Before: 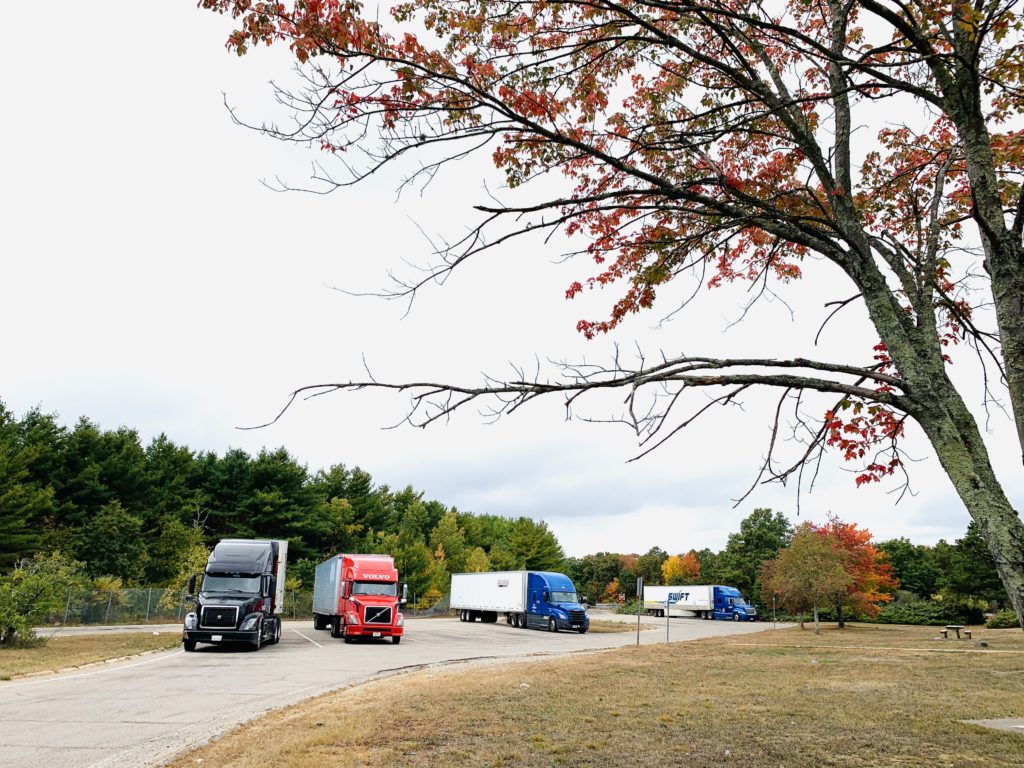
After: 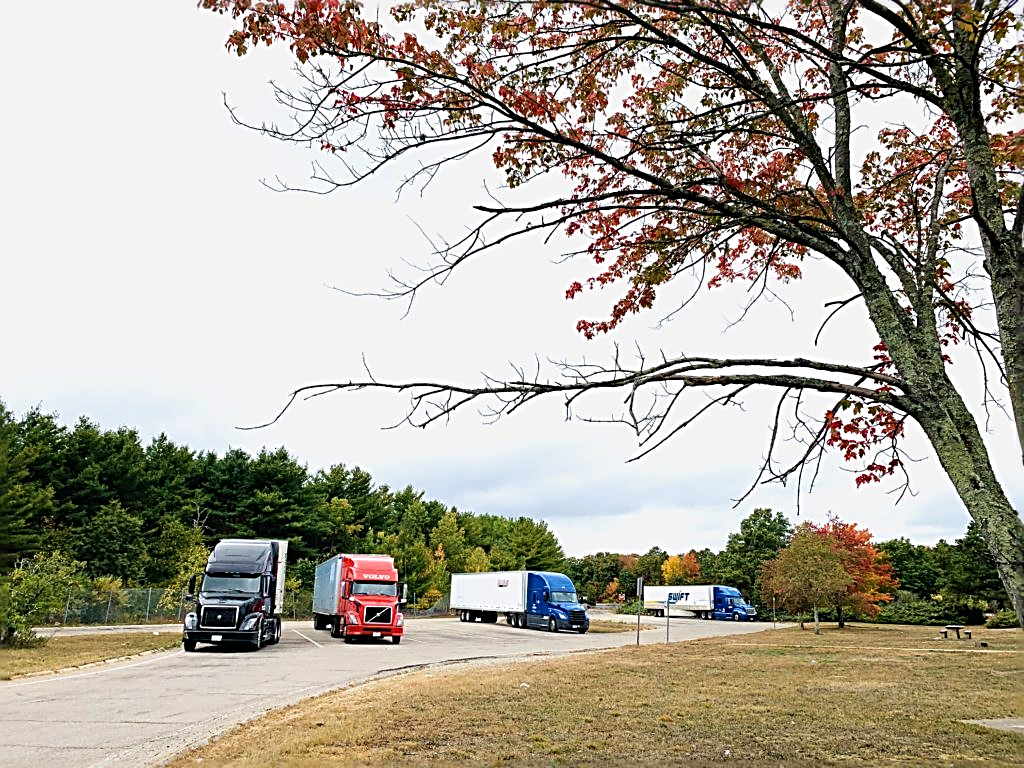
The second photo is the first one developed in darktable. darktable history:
velvia: on, module defaults
sharpen: radius 2.817, amount 0.715
